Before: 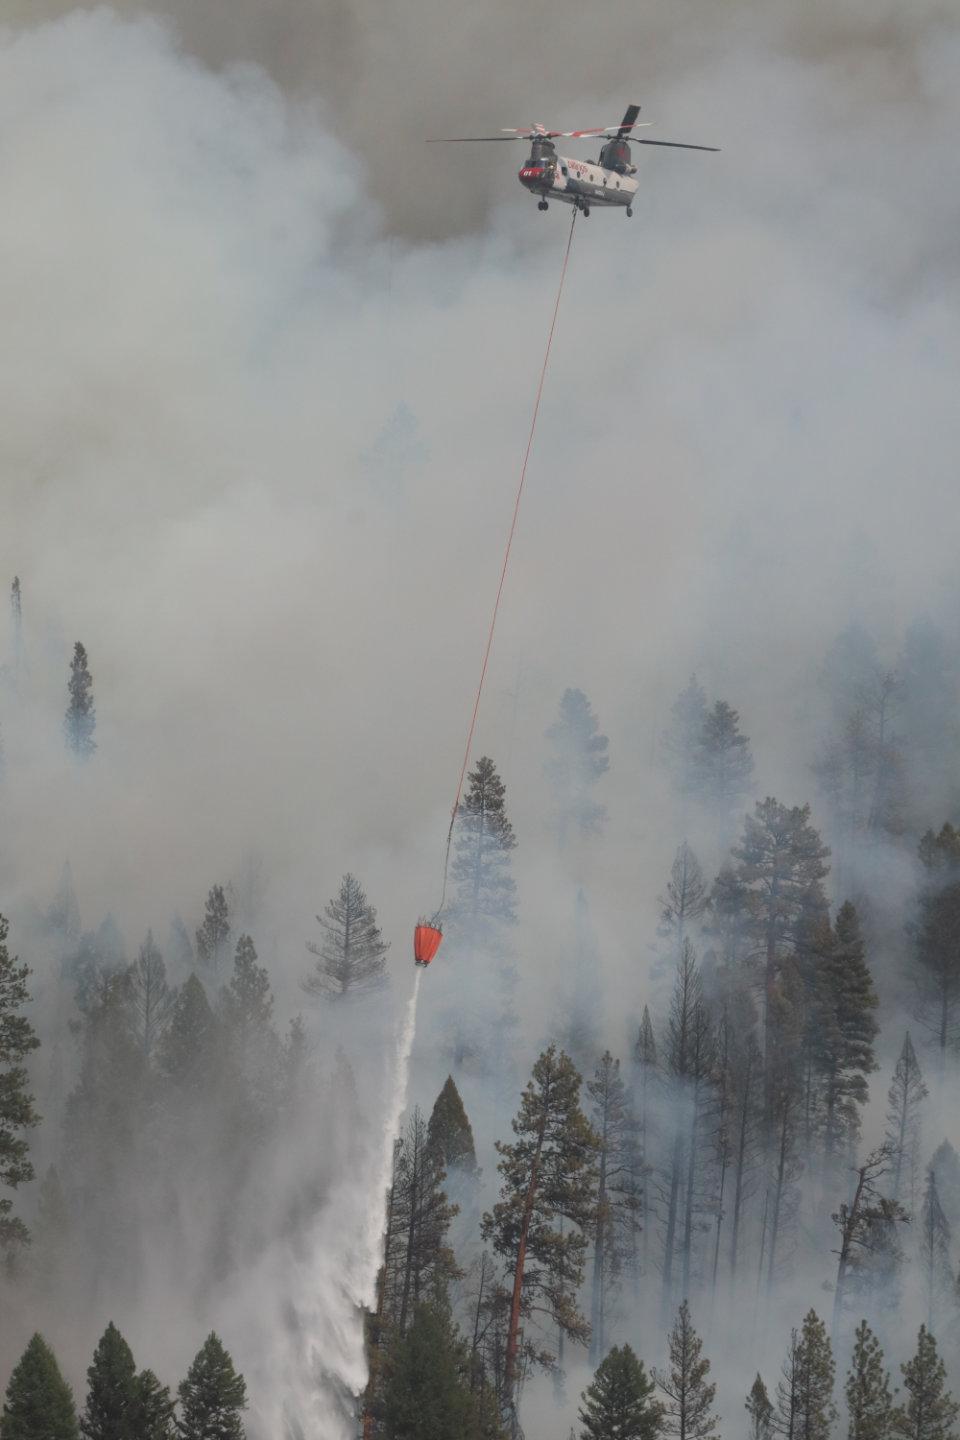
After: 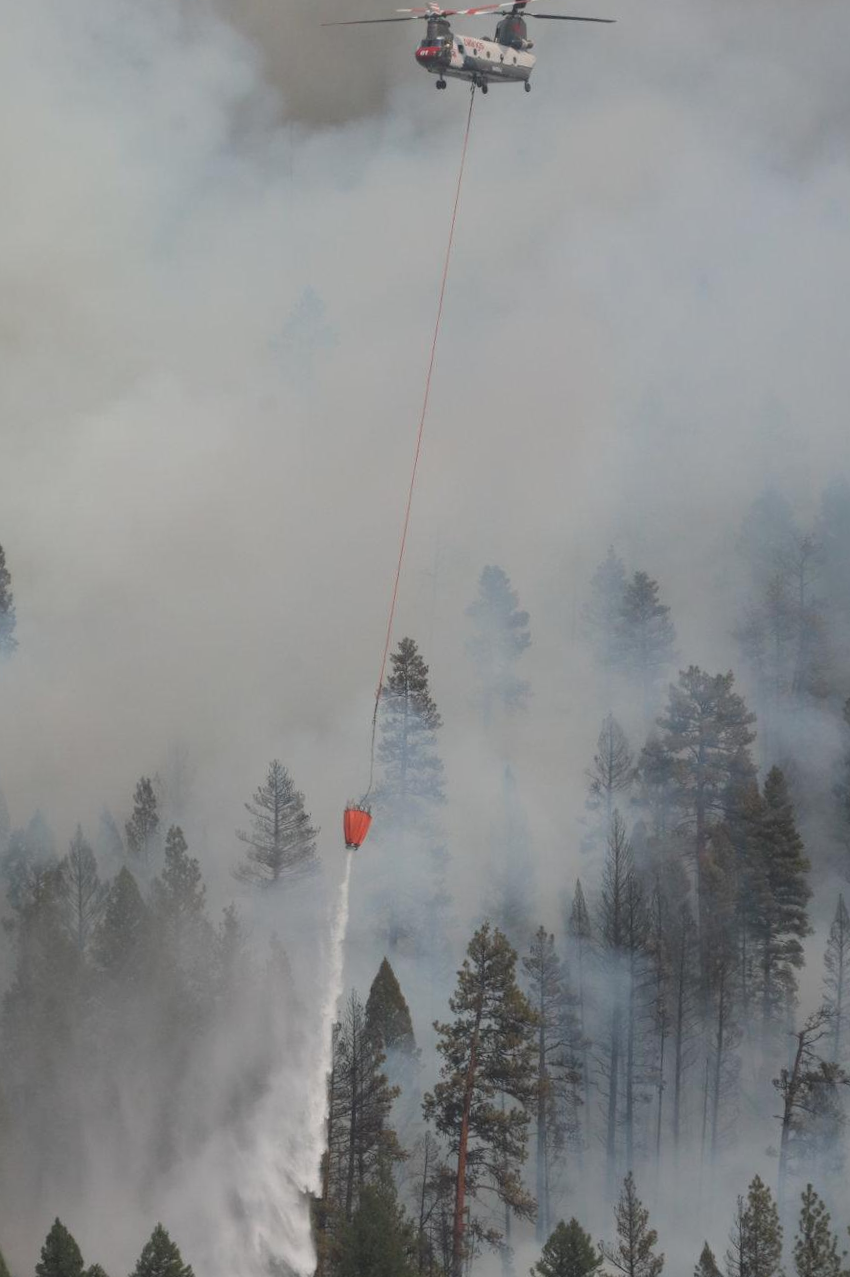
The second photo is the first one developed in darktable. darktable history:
crop and rotate: angle 2.45°, left 5.763%, top 5.672%
